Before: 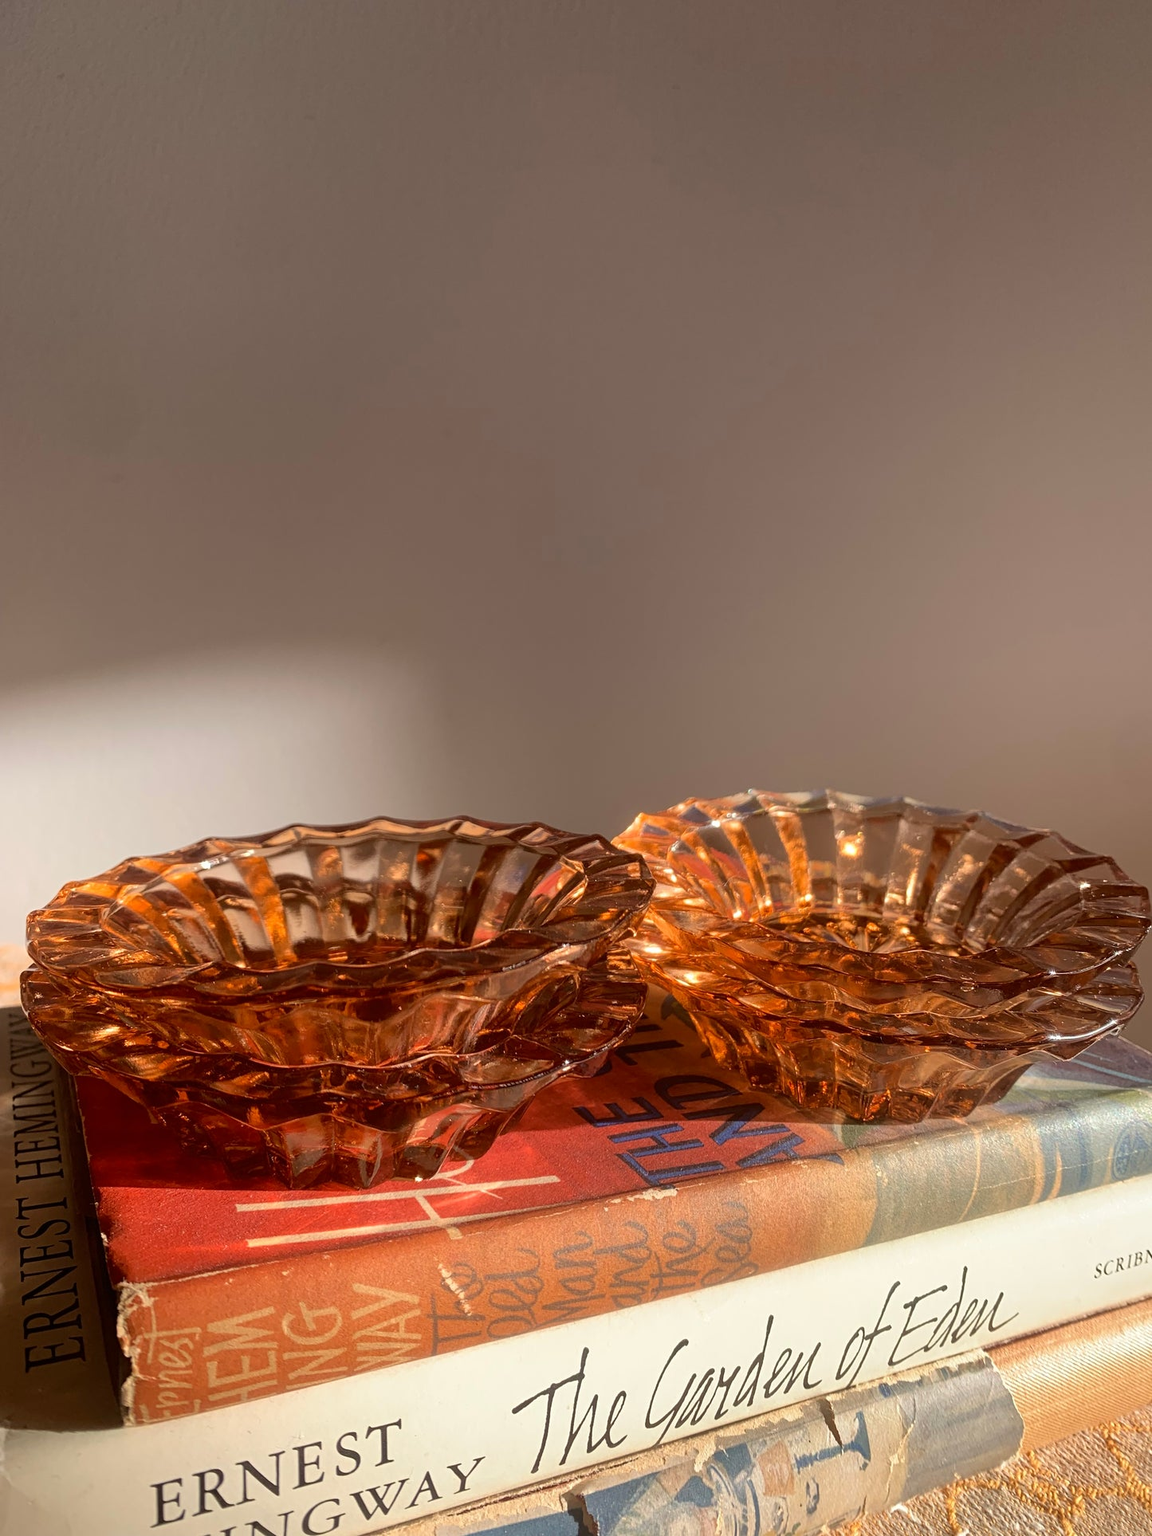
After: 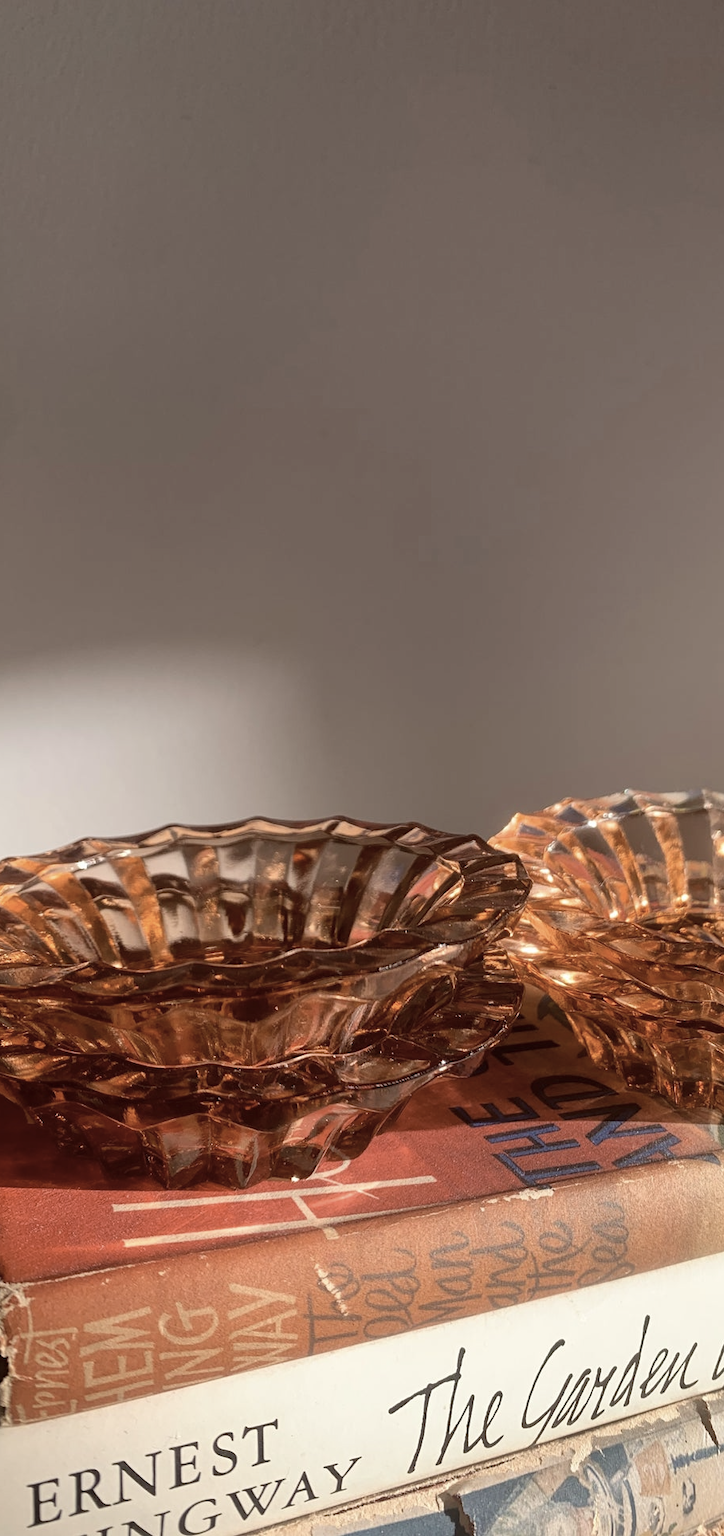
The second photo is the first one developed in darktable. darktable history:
crop: left 10.74%, right 26.323%
contrast brightness saturation: contrast 0.099, saturation -0.358
